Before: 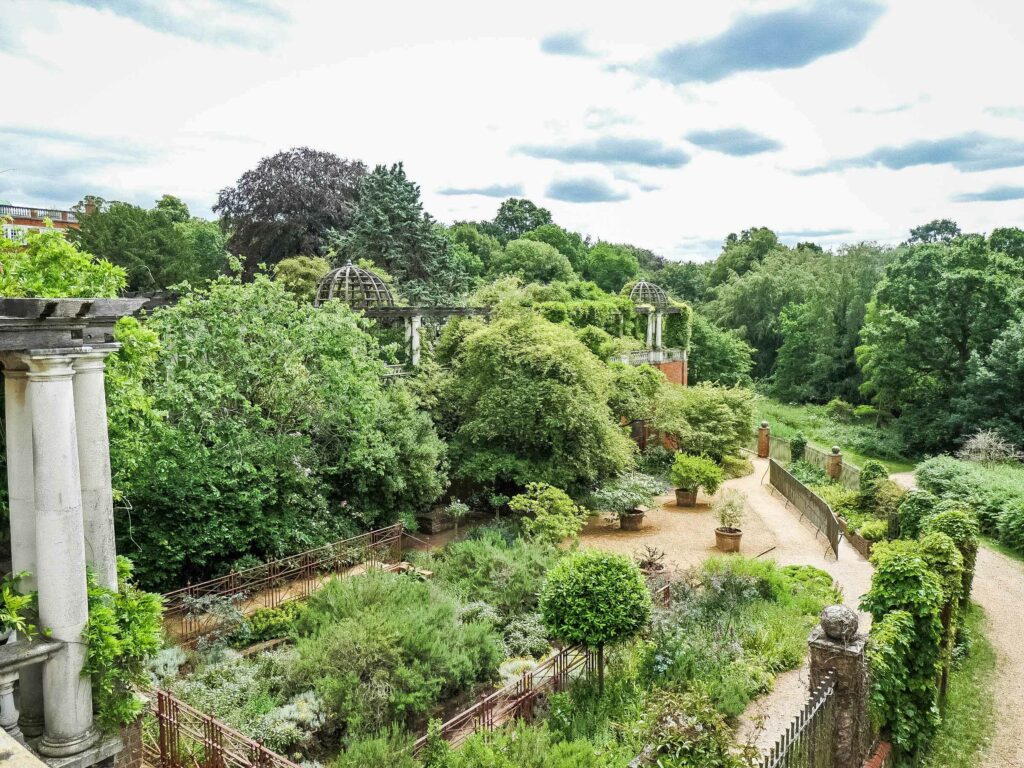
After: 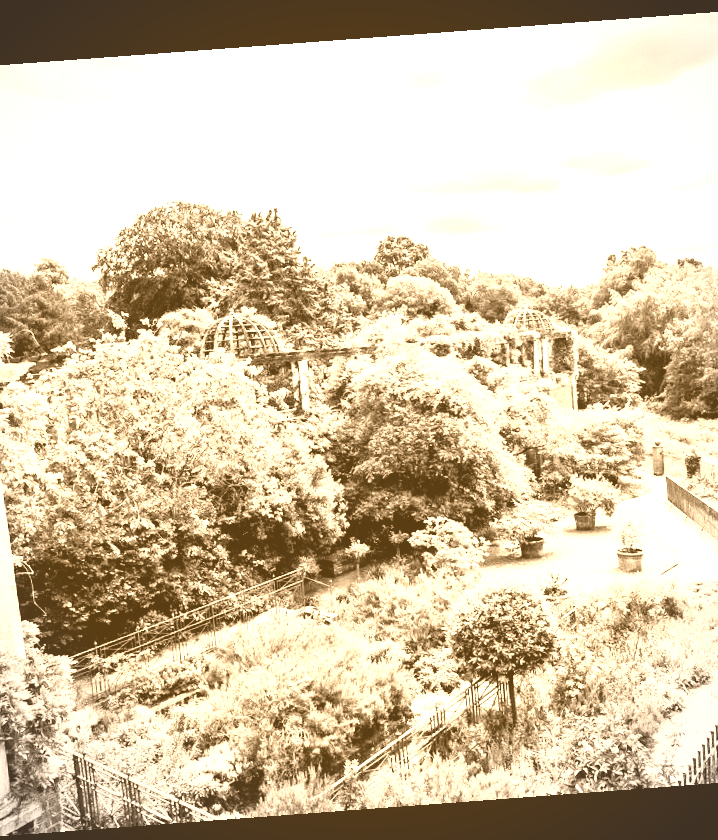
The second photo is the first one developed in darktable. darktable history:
vignetting: fall-off radius 45%, brightness -0.33
exposure: black level correction 0, compensate exposure bias true, compensate highlight preservation false
crop and rotate: left 12.673%, right 20.66%
contrast brightness saturation: contrast 0.2, brightness 0.16, saturation 0.22
filmic rgb: black relative exposure -5 EV, hardness 2.88, contrast 1.4, highlights saturation mix -20%
colorize: hue 28.8°, source mix 100%
rotate and perspective: rotation -4.25°, automatic cropping off
